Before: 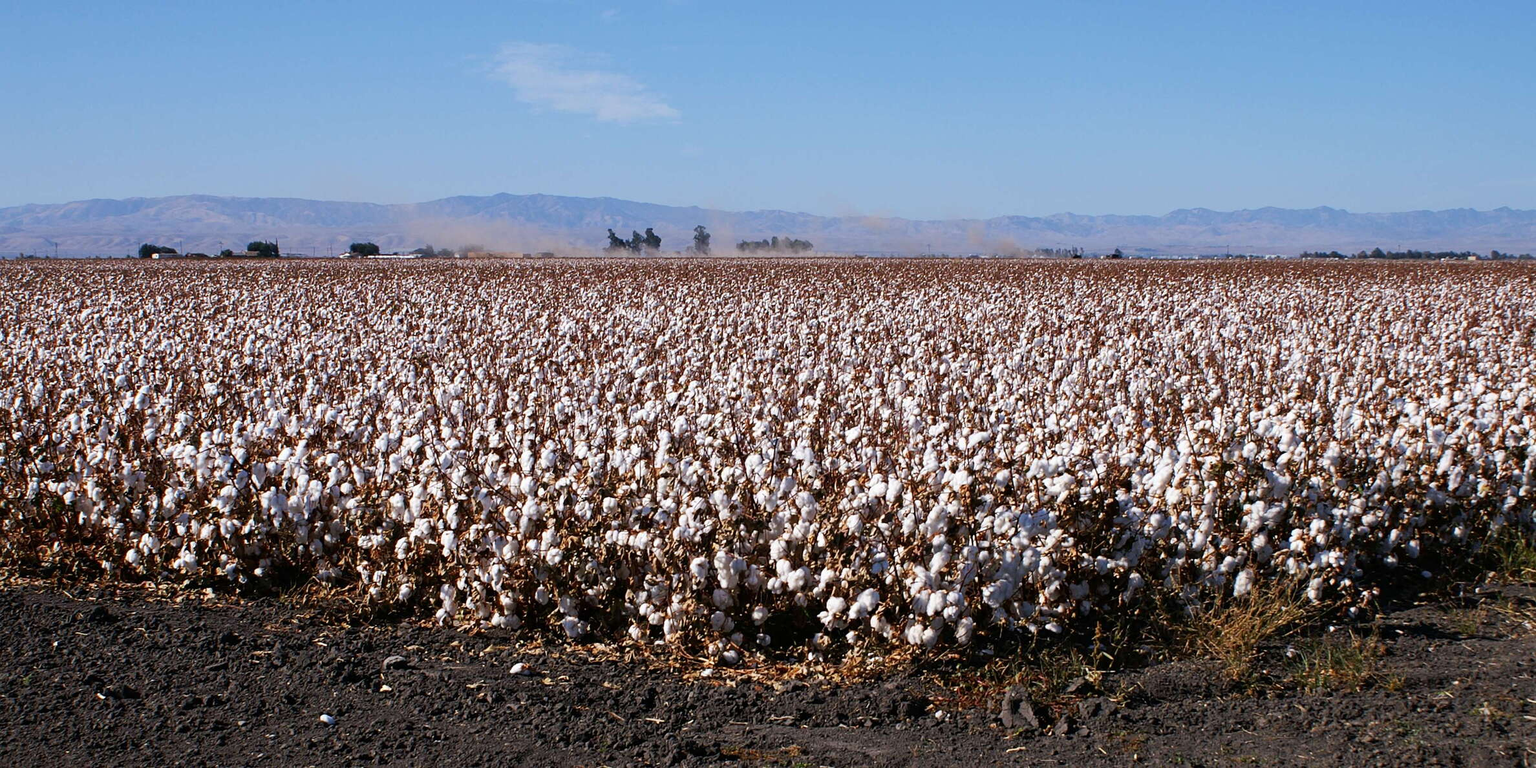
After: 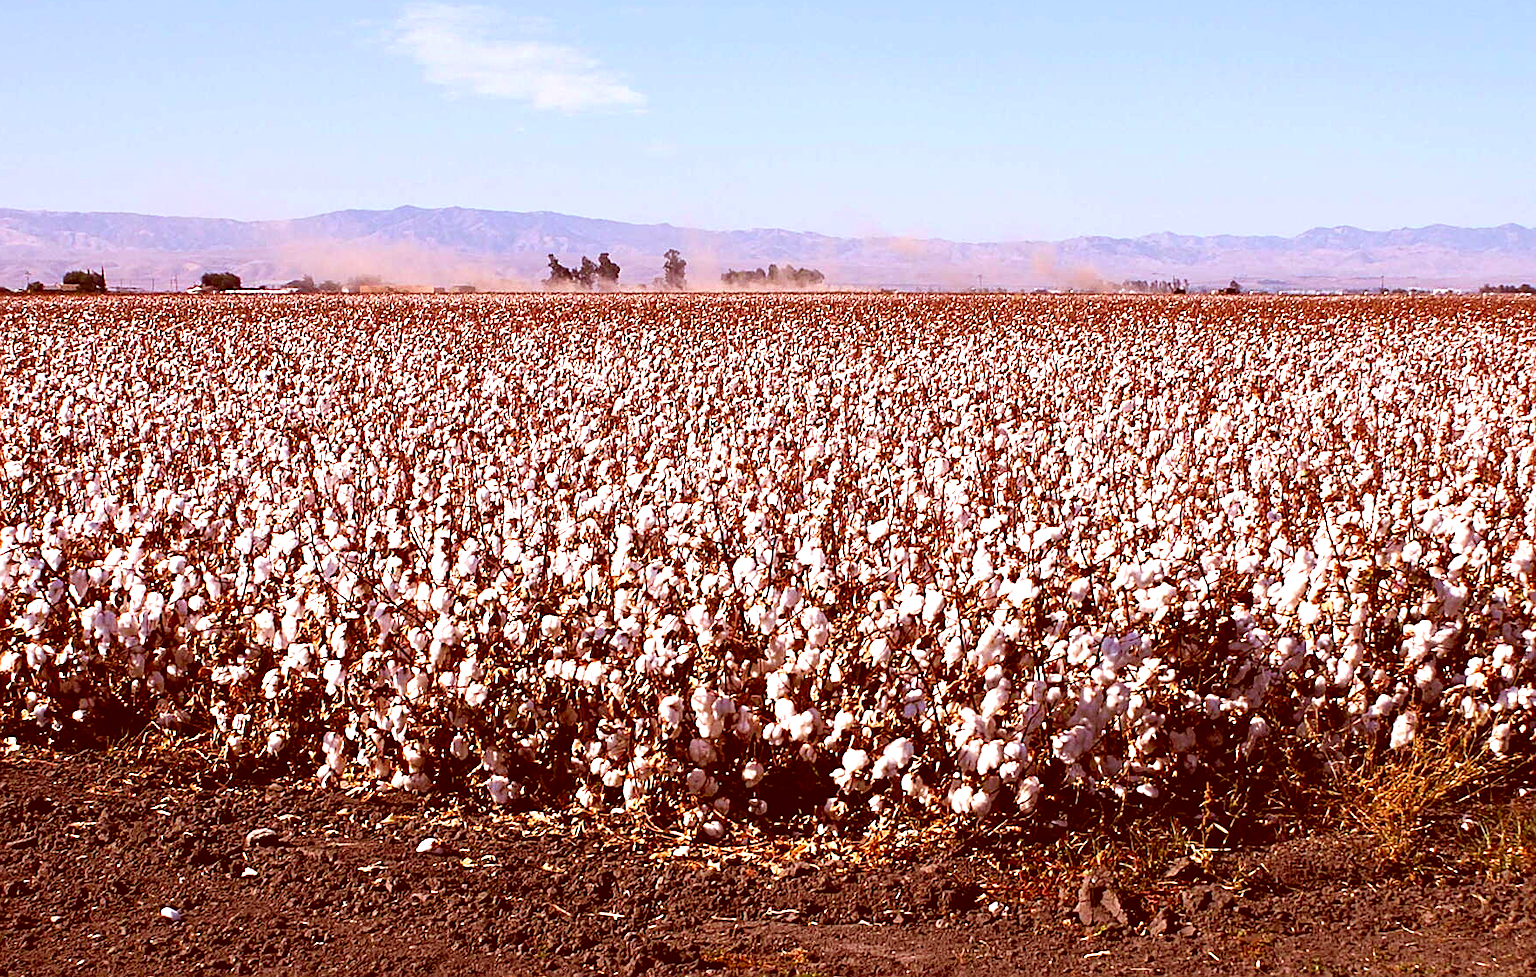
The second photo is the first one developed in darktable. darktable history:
crop and rotate: left 13.102%, top 5.375%, right 12.544%
exposure: black level correction 0, exposure 0.895 EV, compensate exposure bias true, compensate highlight preservation false
color balance rgb: perceptual saturation grading › global saturation 0.547%, global vibrance 42%
sharpen: on, module defaults
contrast brightness saturation: contrast 0.04, saturation 0.067
color correction: highlights a* 9.38, highlights b* 8.95, shadows a* 39.25, shadows b* 39.95, saturation 0.805
contrast equalizer: y [[0.5 ×6], [0.5 ×6], [0.975, 0.964, 0.925, 0.865, 0.793, 0.721], [0 ×6], [0 ×6]]
